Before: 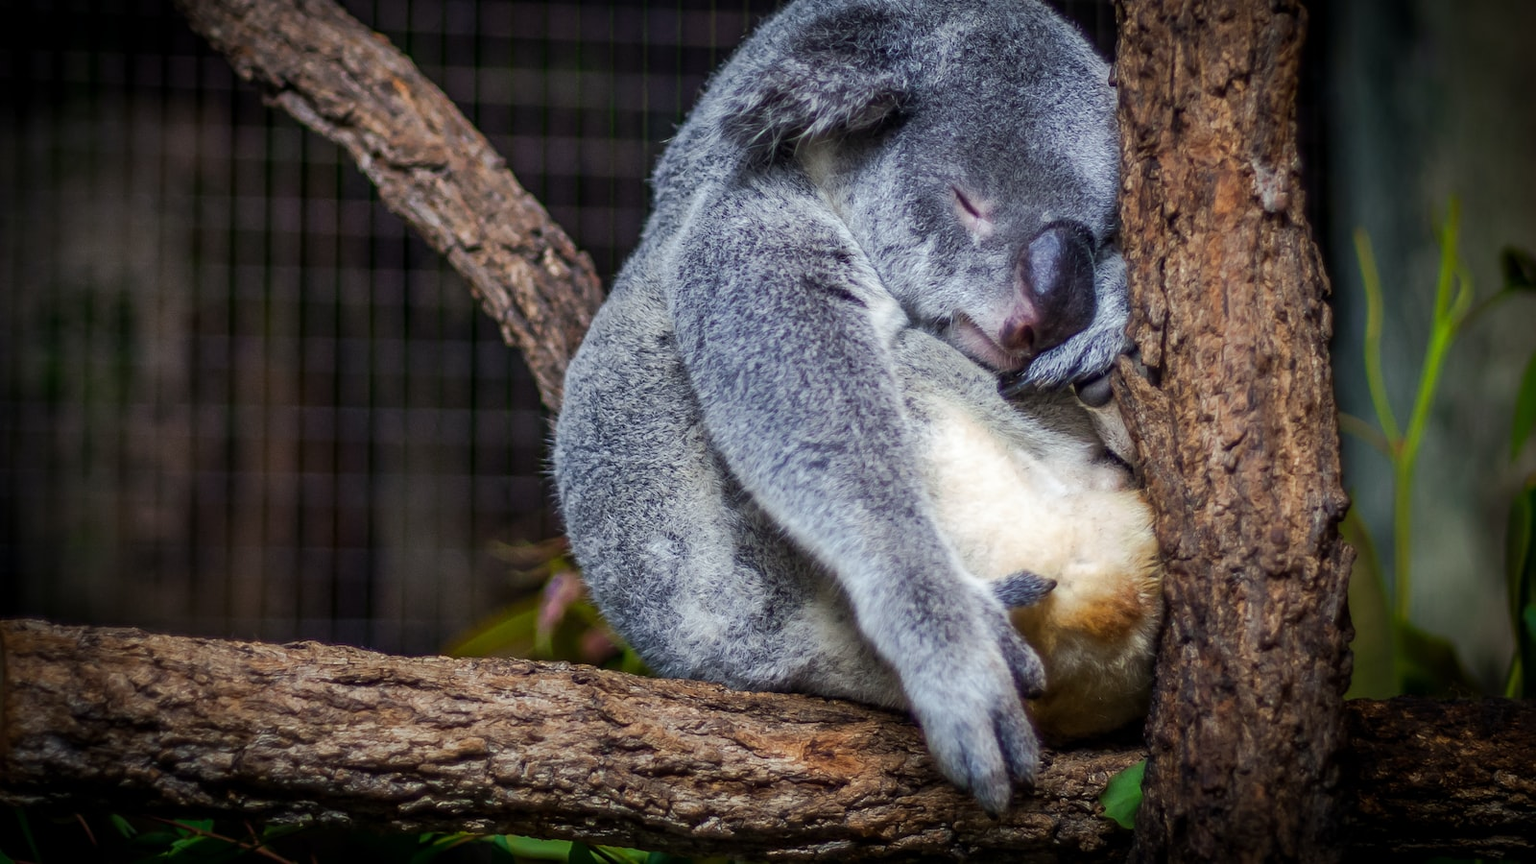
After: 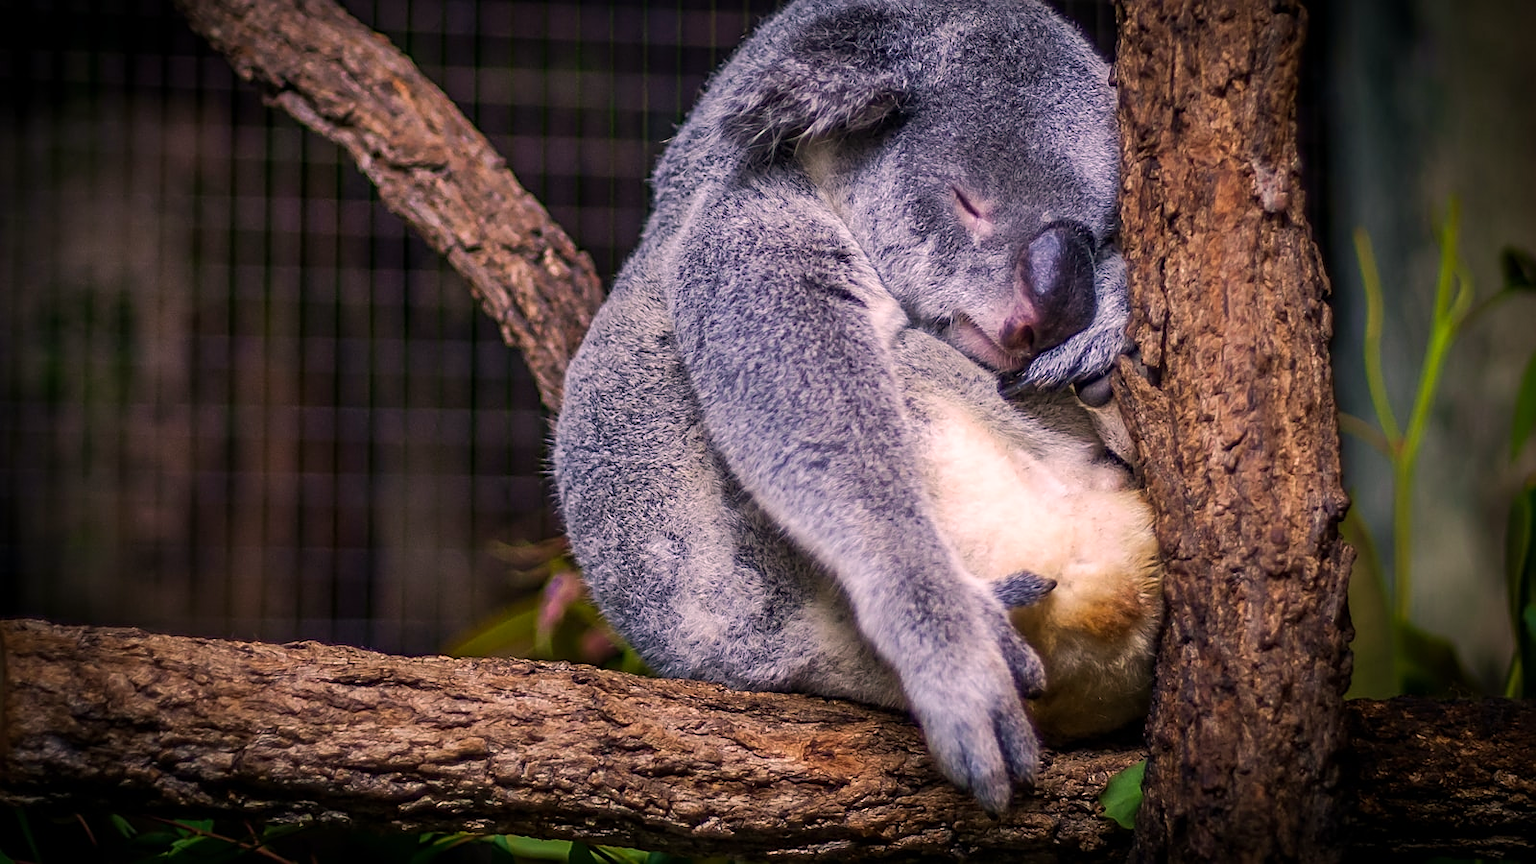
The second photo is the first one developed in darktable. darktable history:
velvia: strength 21.76%
color correction: highlights a* 14.52, highlights b* 4.84
sharpen: on, module defaults
